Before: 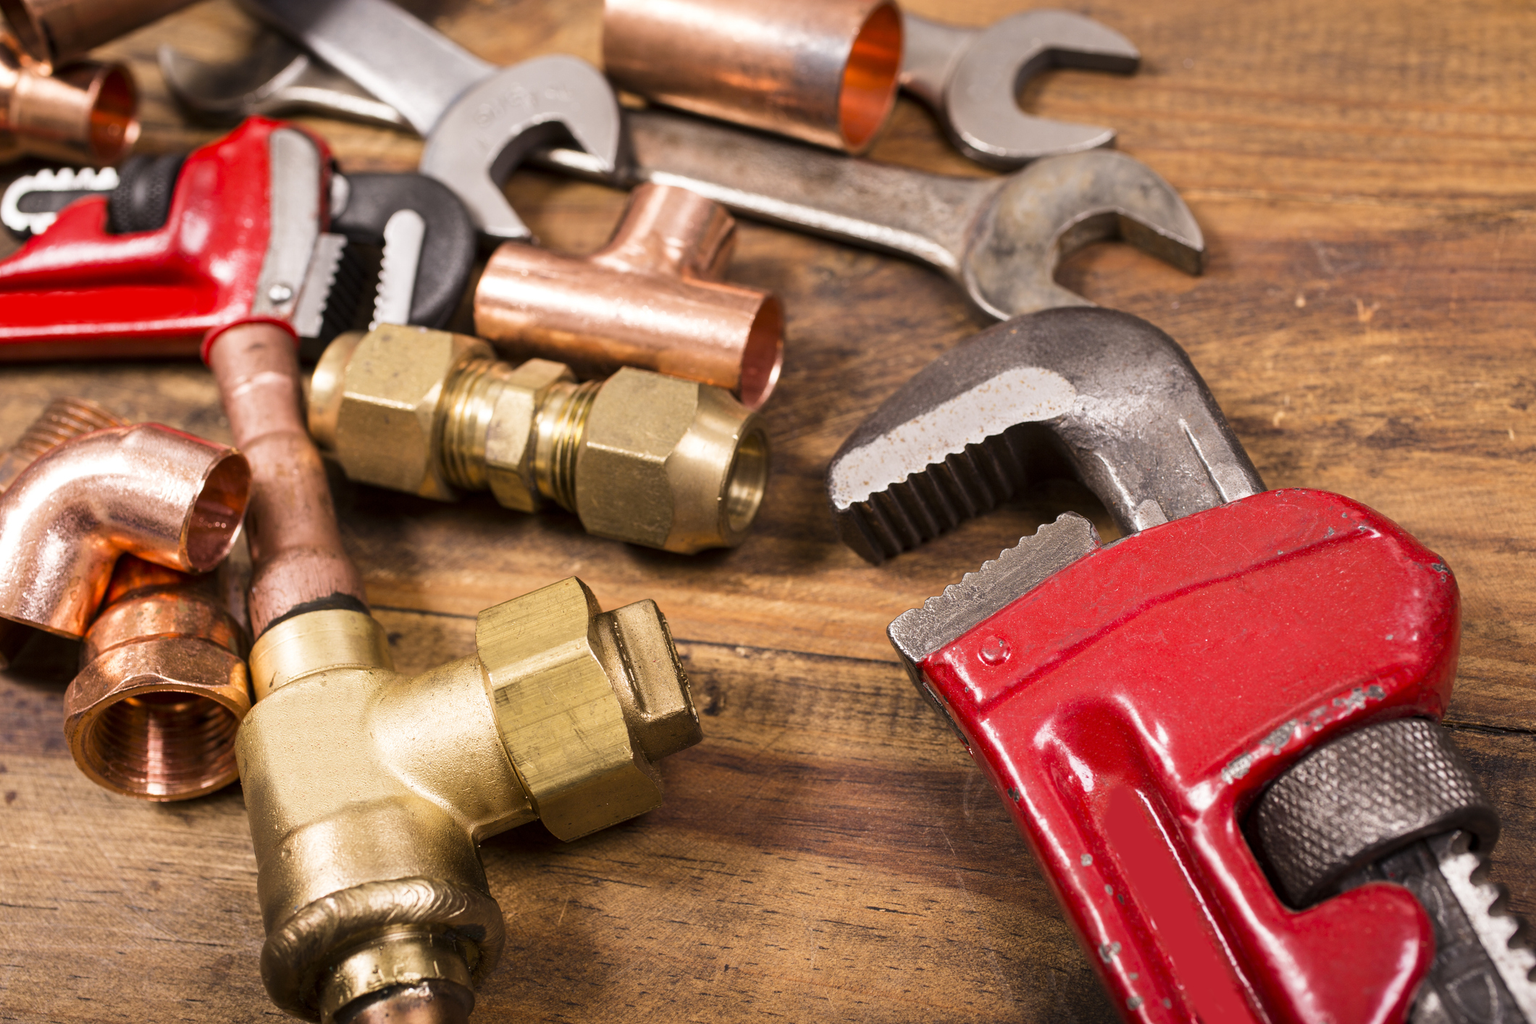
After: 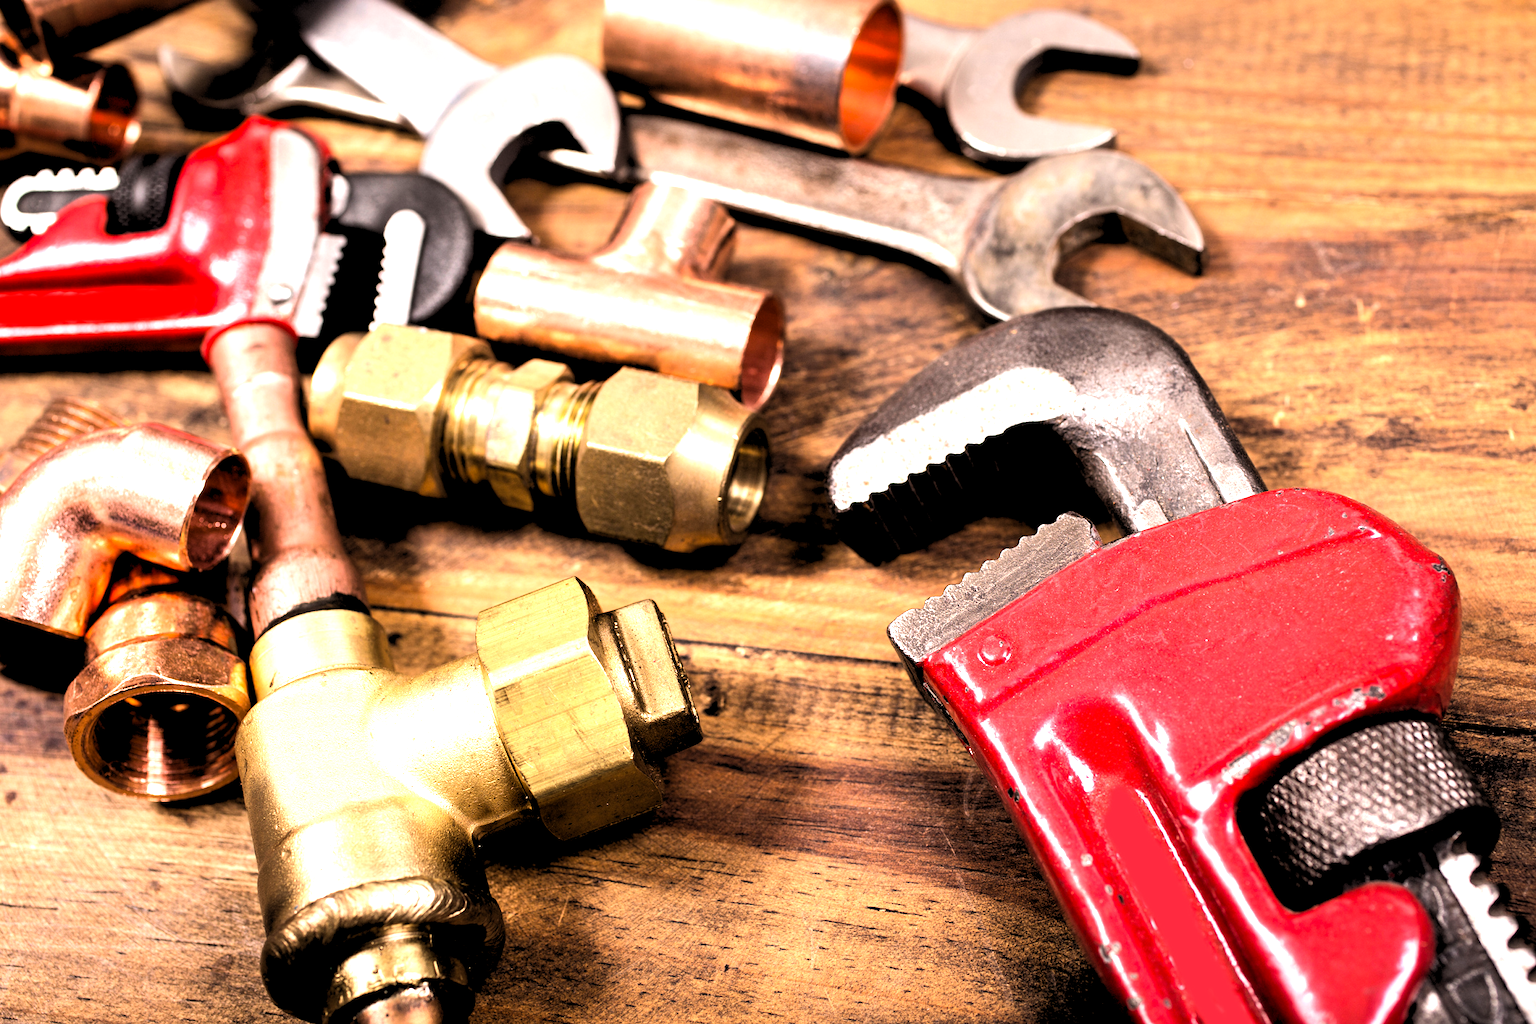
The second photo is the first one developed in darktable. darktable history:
rgb levels: levels [[0.013, 0.434, 0.89], [0, 0.5, 1], [0, 0.5, 1]]
tone equalizer: -8 EV -1.08 EV, -7 EV -1.01 EV, -6 EV -0.867 EV, -5 EV -0.578 EV, -3 EV 0.578 EV, -2 EV 0.867 EV, -1 EV 1.01 EV, +0 EV 1.08 EV, edges refinement/feathering 500, mask exposure compensation -1.57 EV, preserve details no
